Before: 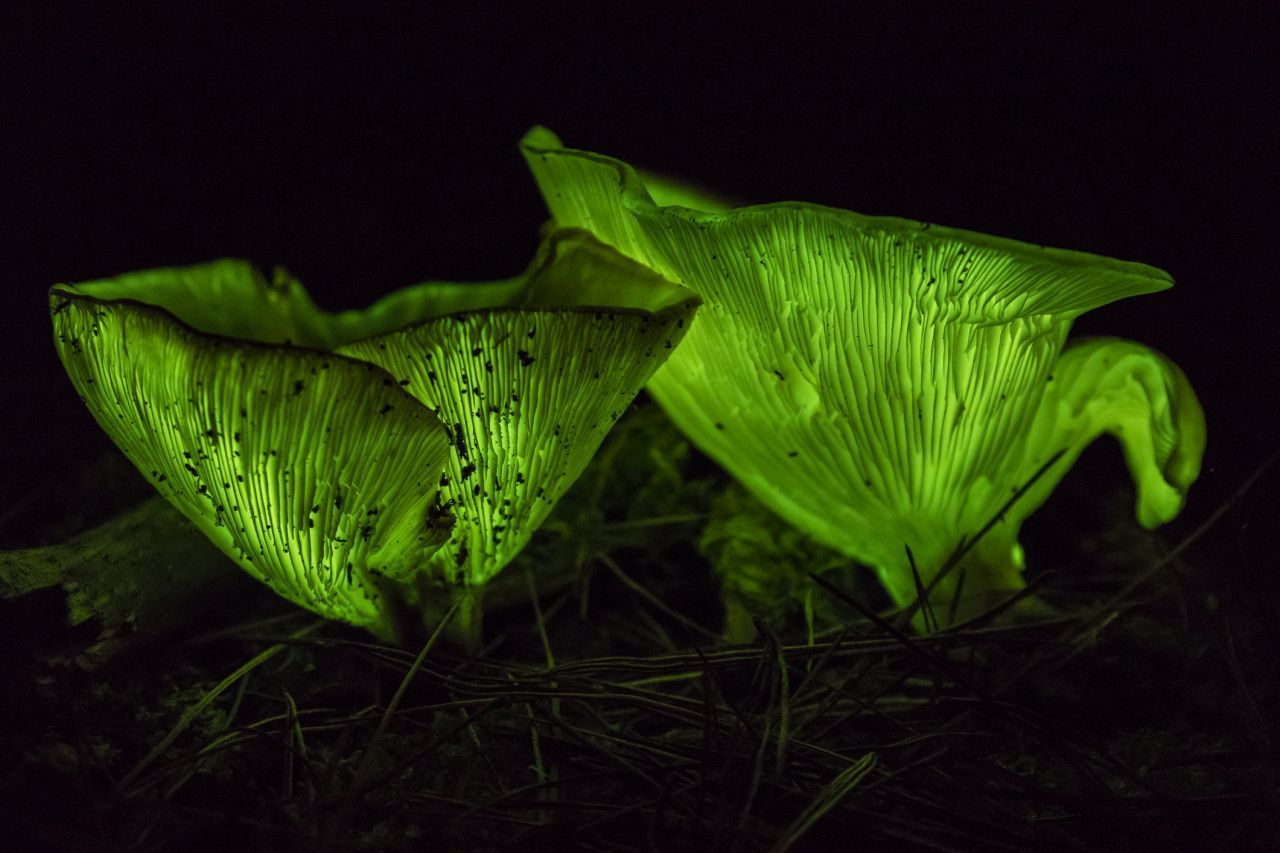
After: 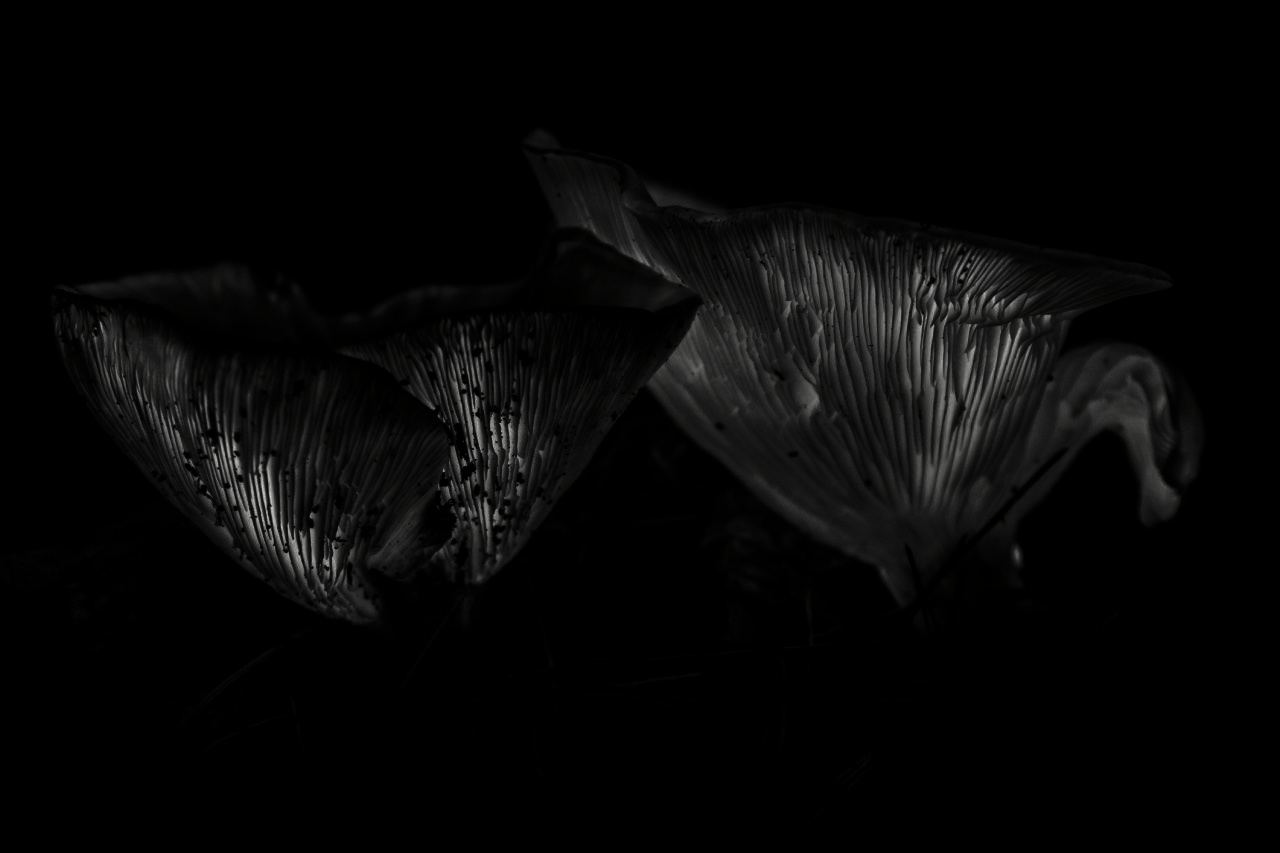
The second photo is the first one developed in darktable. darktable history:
contrast brightness saturation: contrast 0.021, brightness -0.996, saturation -0.99
tone curve: curves: ch0 [(0, 0) (0.227, 0.17) (0.766, 0.774) (1, 1)]; ch1 [(0, 0) (0.114, 0.127) (0.437, 0.452) (0.498, 0.495) (0.579, 0.576) (1, 1)]; ch2 [(0, 0) (0.233, 0.259) (0.493, 0.492) (0.568, 0.579) (1, 1)], preserve colors none
